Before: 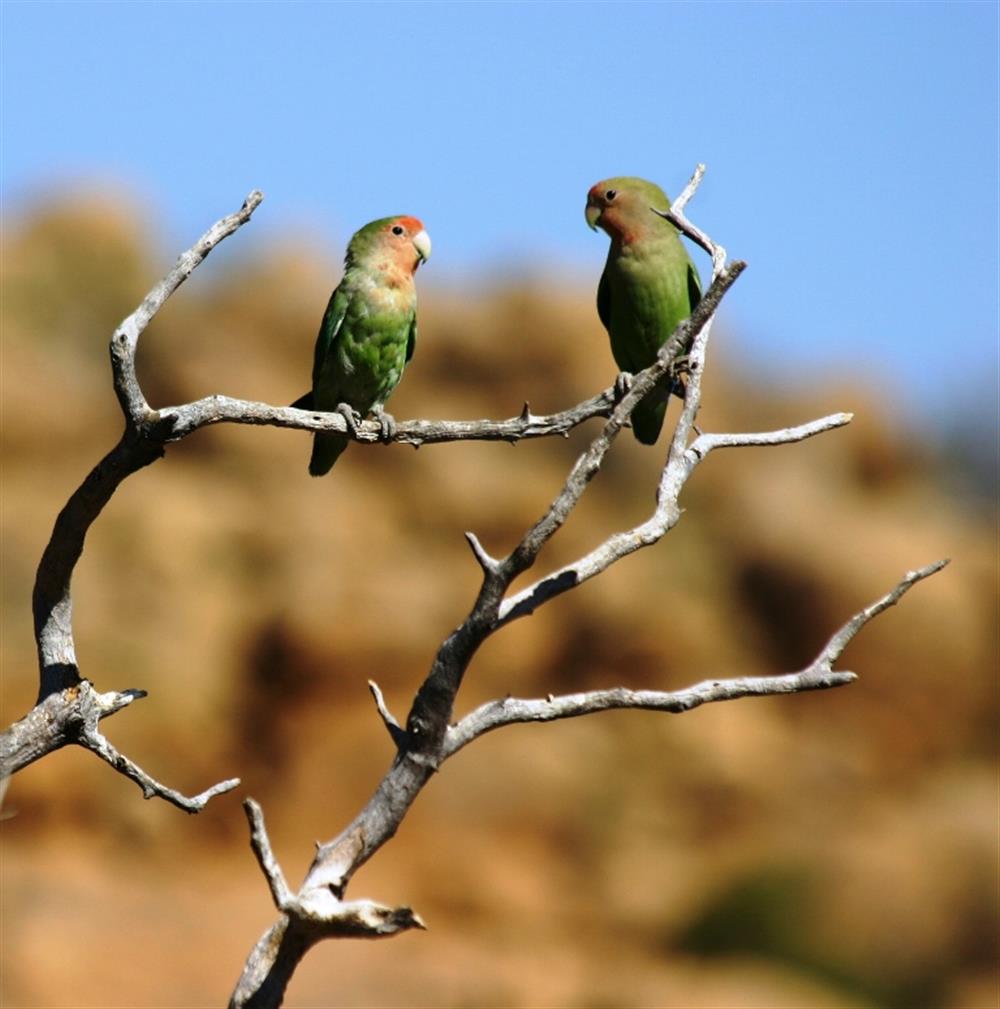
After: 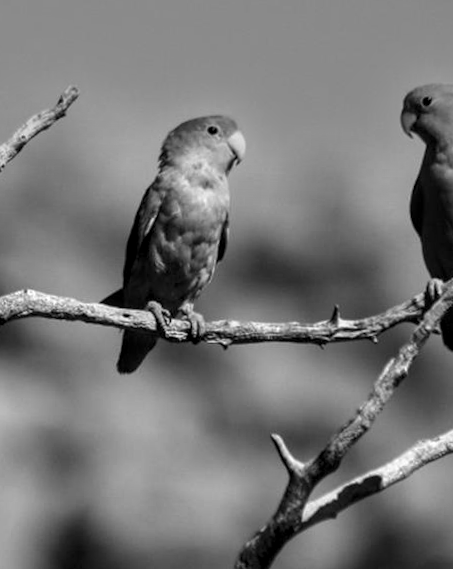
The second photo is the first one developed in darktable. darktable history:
local contrast: detail 130%
white balance: red 0.984, blue 1.059
monochrome: a 26.22, b 42.67, size 0.8
crop: left 20.248%, top 10.86%, right 35.675%, bottom 34.321%
rotate and perspective: rotation 1.72°, automatic cropping off
